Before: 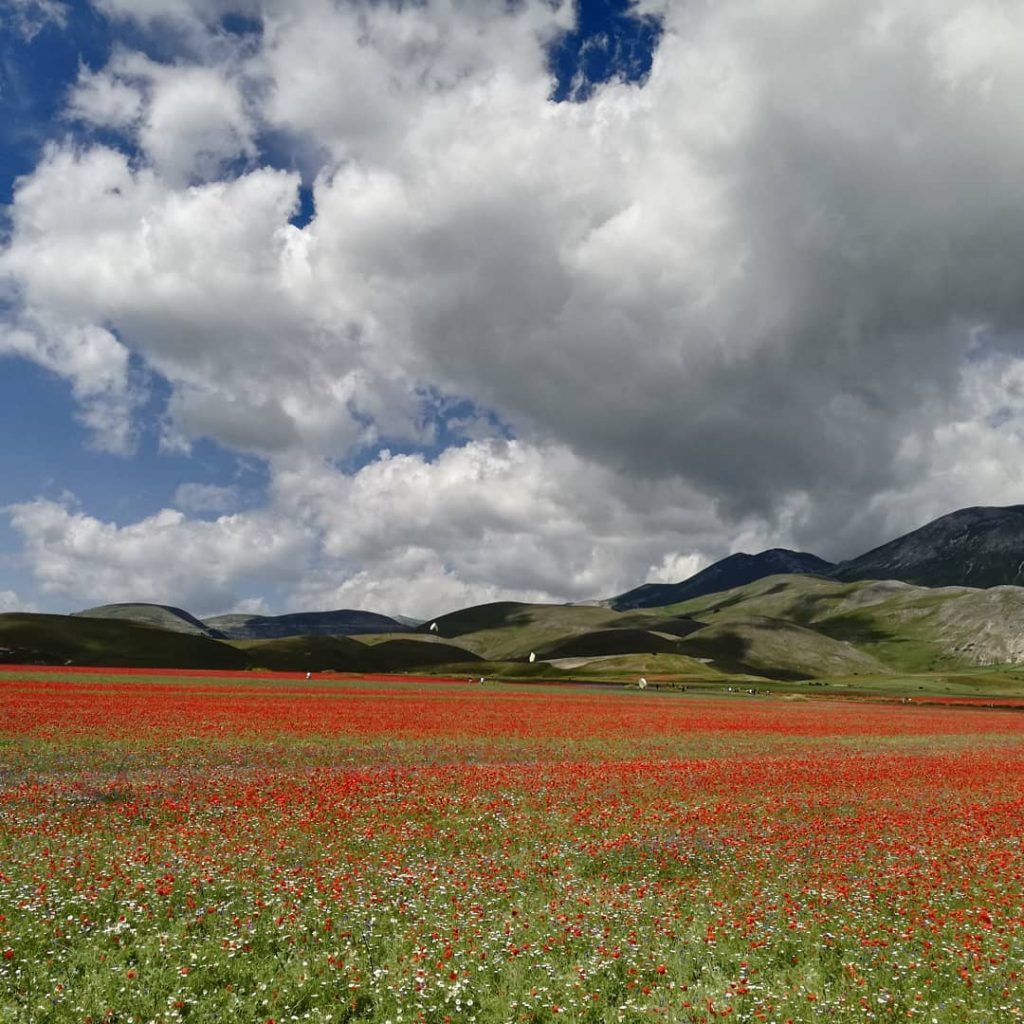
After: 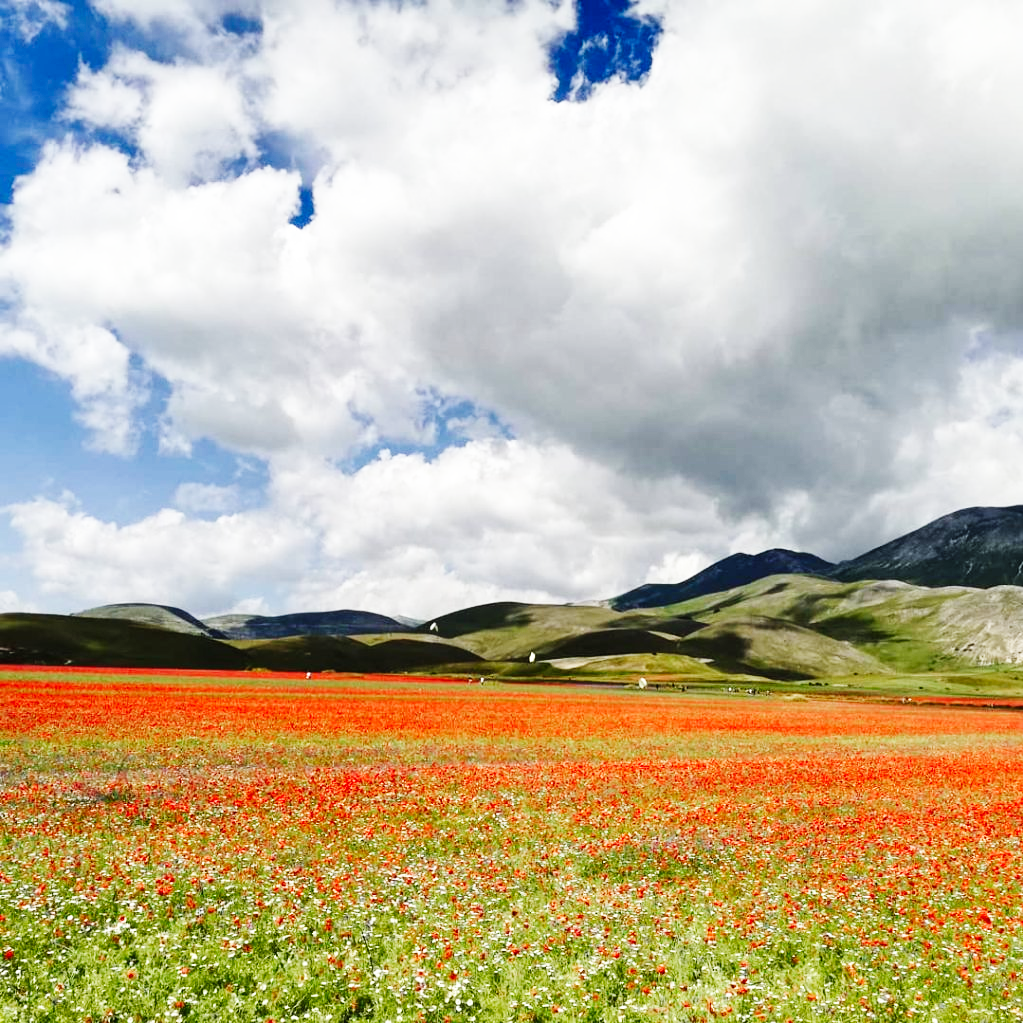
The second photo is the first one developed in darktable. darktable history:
crop: left 0.076%
base curve: curves: ch0 [(0, 0.003) (0.001, 0.002) (0.006, 0.004) (0.02, 0.022) (0.048, 0.086) (0.094, 0.234) (0.162, 0.431) (0.258, 0.629) (0.385, 0.8) (0.548, 0.918) (0.751, 0.988) (1, 1)], preserve colors none
